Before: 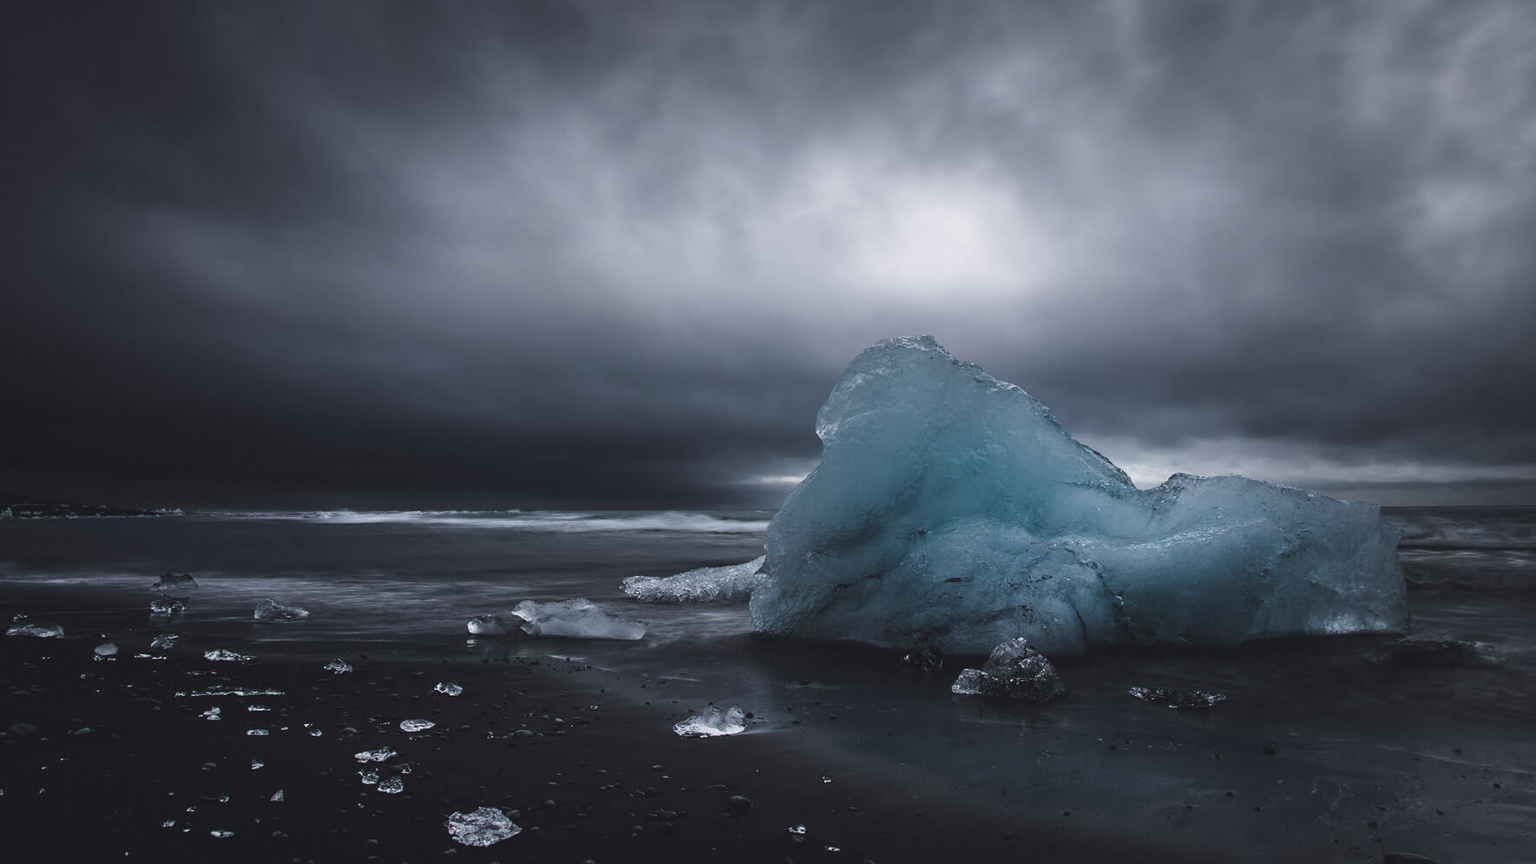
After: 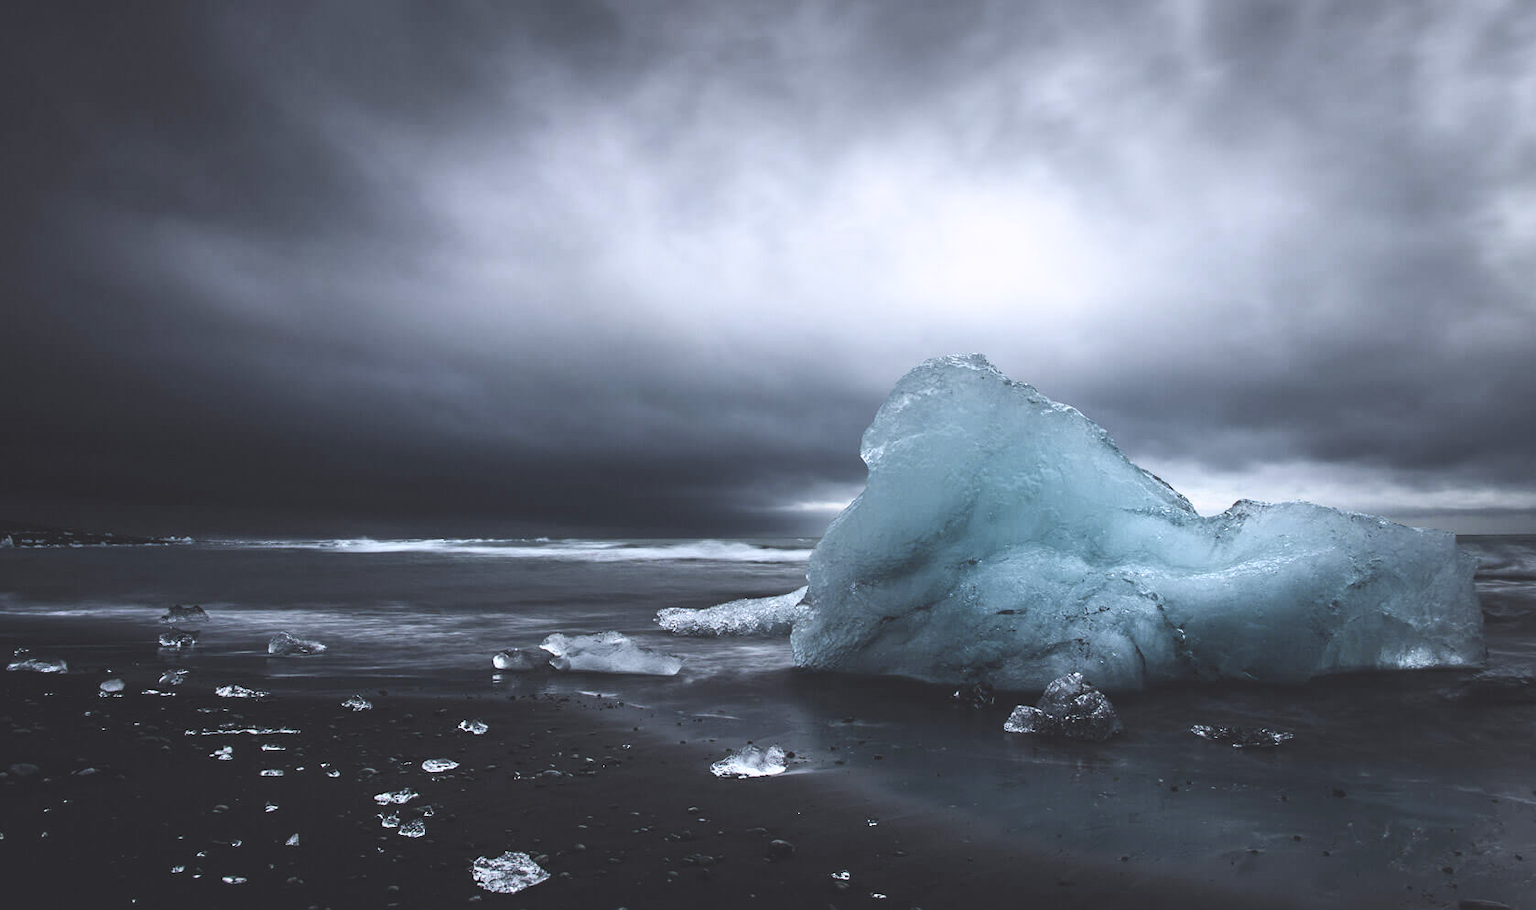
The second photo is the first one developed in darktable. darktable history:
crop and rotate: left 0%, right 5.162%
color zones: curves: ch0 [(0, 0.5) (0.125, 0.4) (0.25, 0.5) (0.375, 0.4) (0.5, 0.4) (0.625, 0.6) (0.75, 0.6) (0.875, 0.5)]; ch1 [(0, 0.35) (0.125, 0.45) (0.25, 0.35) (0.375, 0.35) (0.5, 0.35) (0.625, 0.35) (0.75, 0.45) (0.875, 0.35)]; ch2 [(0, 0.6) (0.125, 0.5) (0.25, 0.5) (0.375, 0.6) (0.5, 0.6) (0.625, 0.5) (0.75, 0.5) (0.875, 0.5)]
exposure: black level correction -0.004, exposure 0.058 EV, compensate exposure bias true, compensate highlight preservation false
contrast brightness saturation: contrast 0.242, brightness 0.244, saturation 0.377
tone equalizer: edges refinement/feathering 500, mask exposure compensation -1.57 EV, preserve details guided filter
